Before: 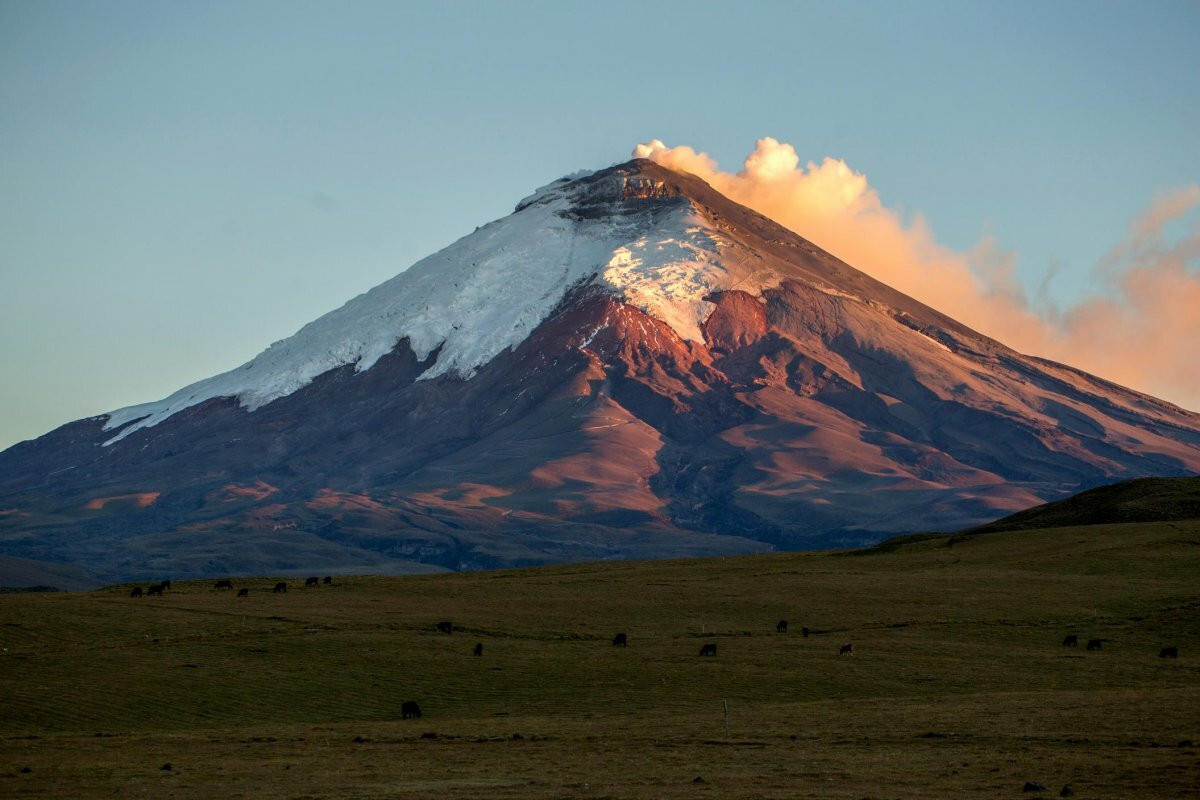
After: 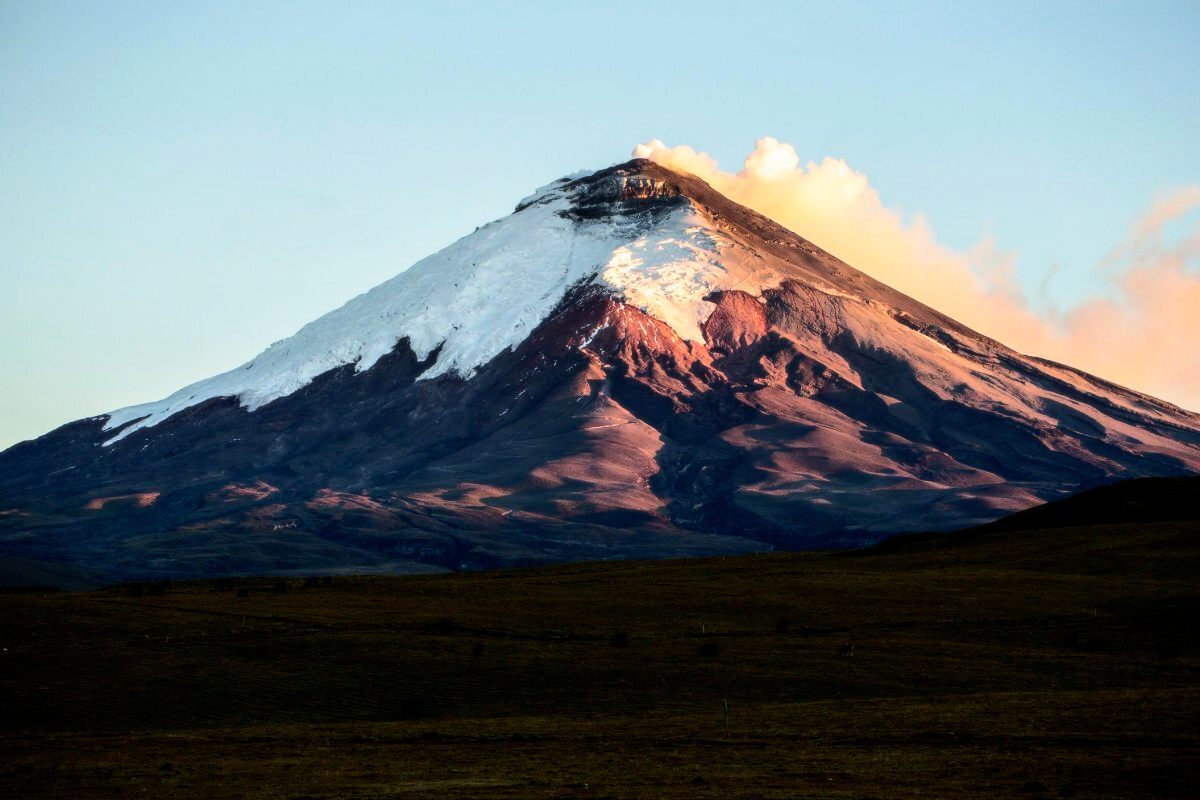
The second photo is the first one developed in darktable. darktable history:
soften: size 10%, saturation 50%, brightness 0.2 EV, mix 10%
filmic rgb: black relative exposure -8.7 EV, white relative exposure 2.7 EV, threshold 3 EV, target black luminance 0%, hardness 6.25, latitude 75%, contrast 1.325, highlights saturation mix -5%, preserve chrominance no, color science v5 (2021), iterations of high-quality reconstruction 0, enable highlight reconstruction true
rgb curve: curves: ch0 [(0, 0) (0.284, 0.292) (0.505, 0.644) (1, 1)]; ch1 [(0, 0) (0.284, 0.292) (0.505, 0.644) (1, 1)]; ch2 [(0, 0) (0.284, 0.292) (0.505, 0.644) (1, 1)], compensate middle gray true
exposure: exposure 0 EV, compensate highlight preservation false
white balance: emerald 1
